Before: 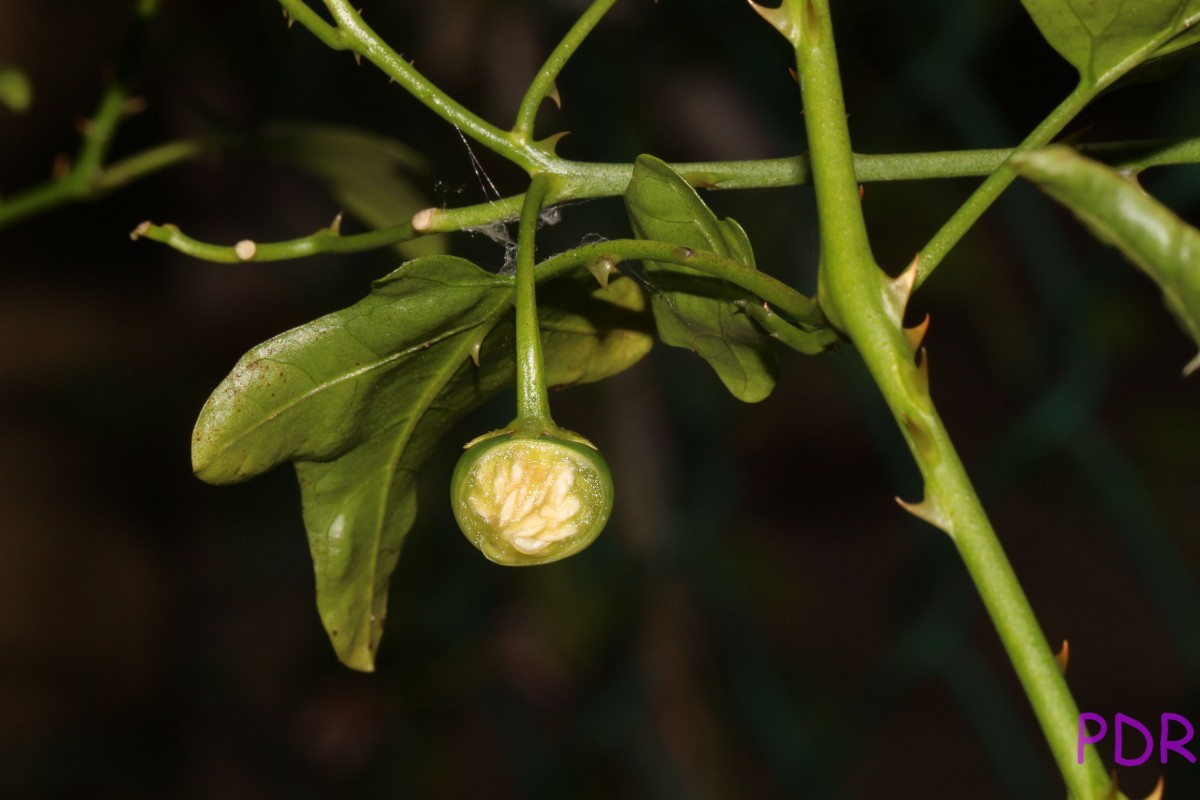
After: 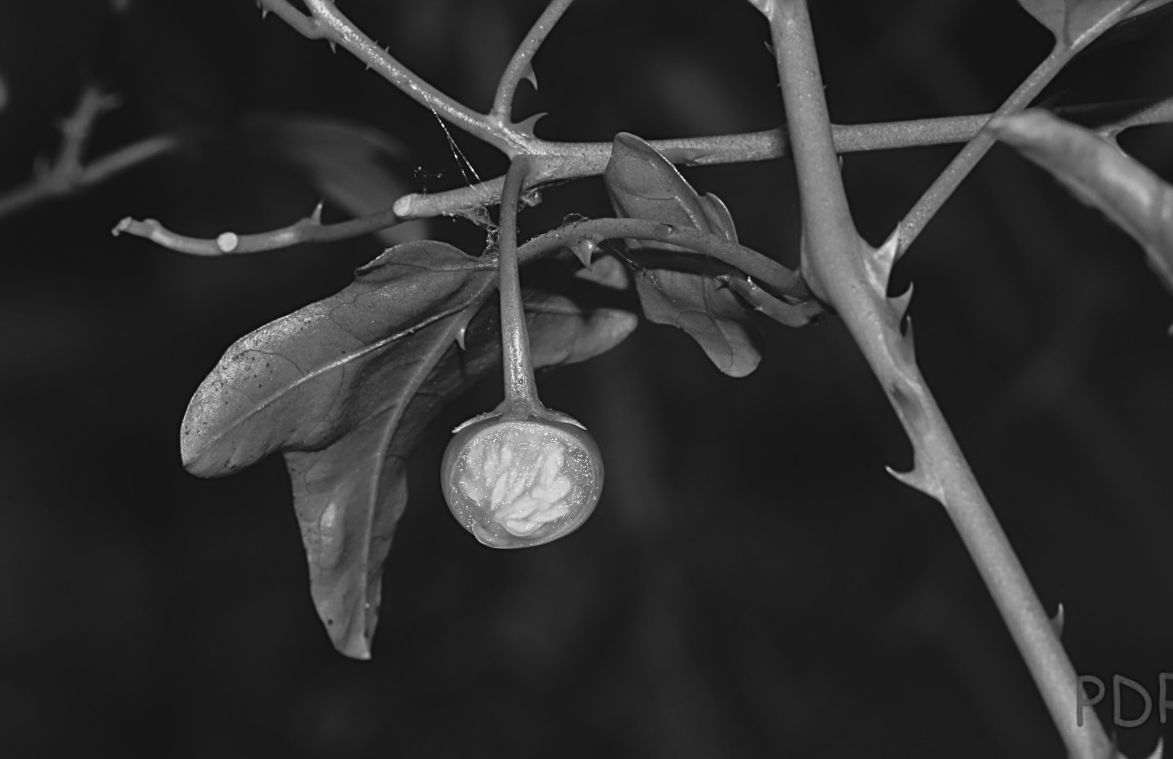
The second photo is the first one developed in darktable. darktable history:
monochrome: a 14.95, b -89.96
color balance rgb: shadows lift › chroma 3%, shadows lift › hue 280.8°, power › hue 330°, highlights gain › chroma 3%, highlights gain › hue 75.6°, global offset › luminance 0.7%, perceptual saturation grading › global saturation 20%, perceptual saturation grading › highlights -25%, perceptual saturation grading › shadows 50%, global vibrance 20.33%
sharpen: radius 2.543, amount 0.636
rotate and perspective: rotation -2°, crop left 0.022, crop right 0.978, crop top 0.049, crop bottom 0.951
